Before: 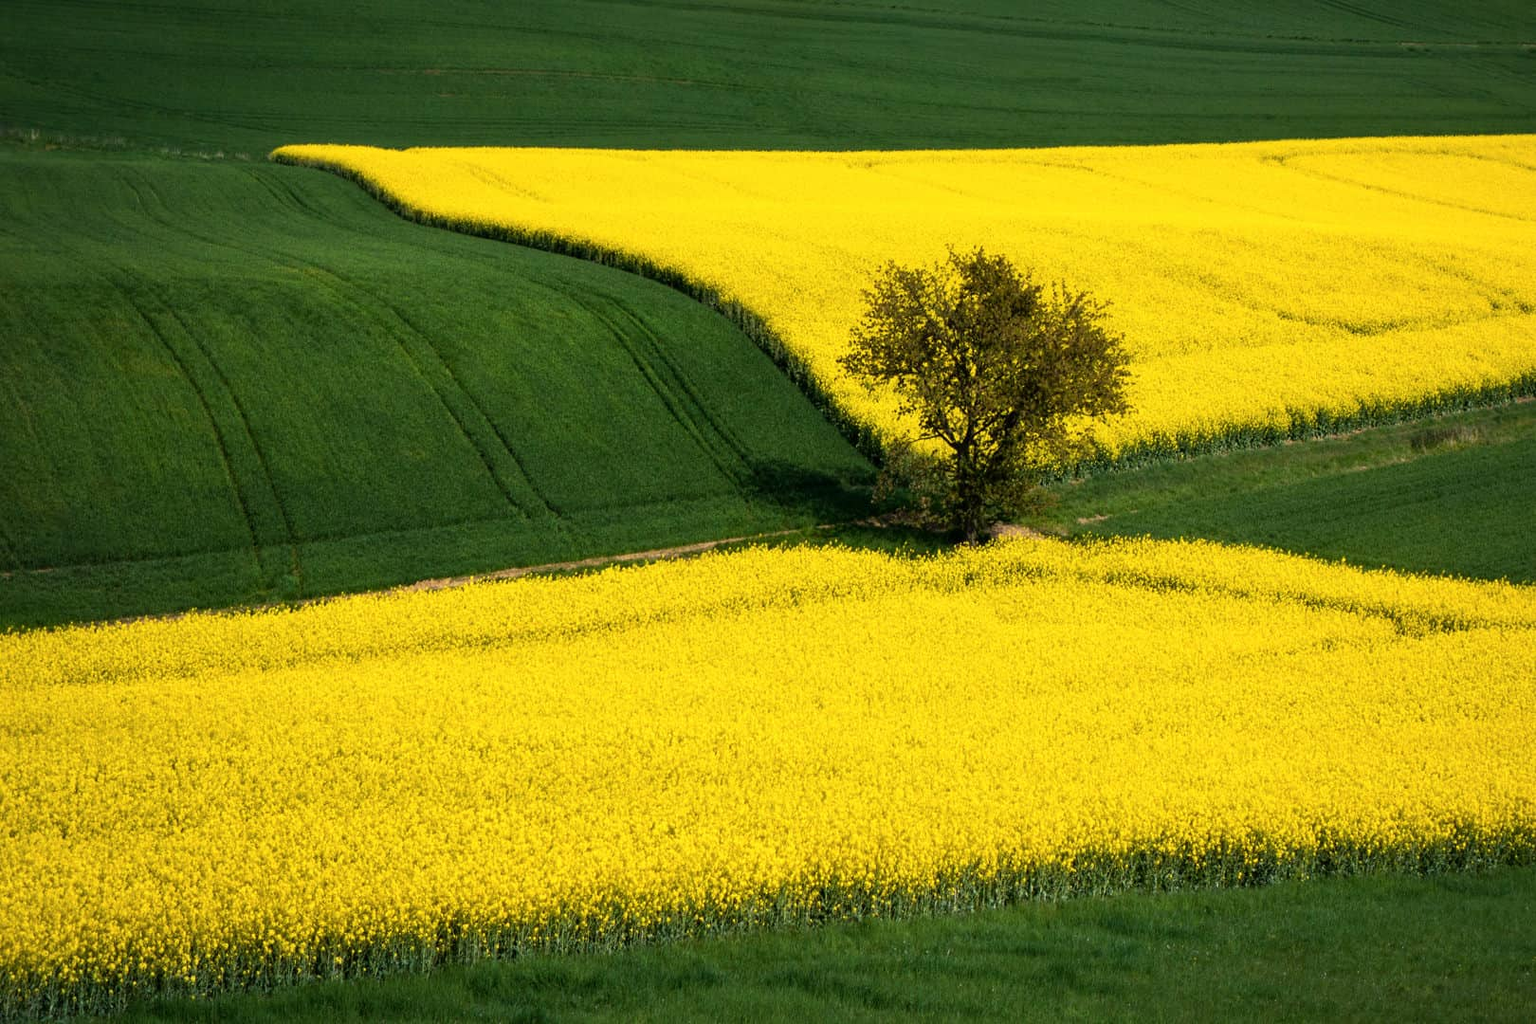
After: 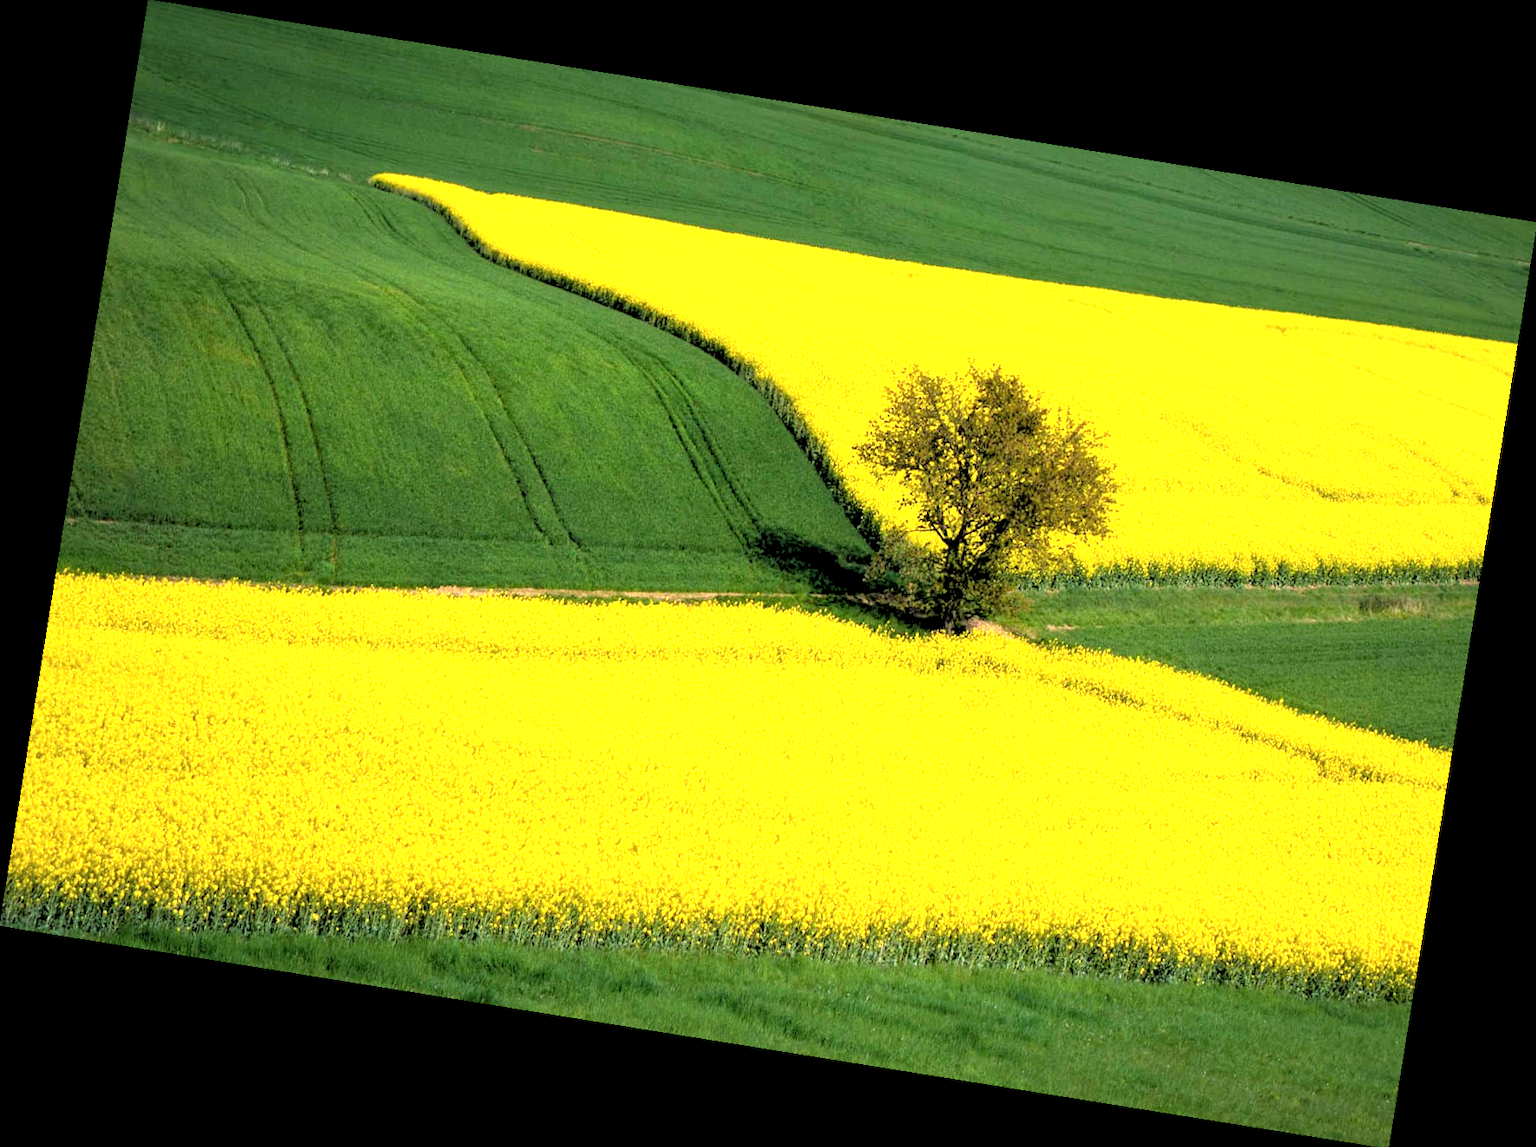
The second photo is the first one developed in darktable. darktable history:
rgb levels: preserve colors sum RGB, levels [[0.038, 0.433, 0.934], [0, 0.5, 1], [0, 0.5, 1]]
rotate and perspective: rotation 9.12°, automatic cropping off
exposure: exposure 1.089 EV, compensate highlight preservation false
